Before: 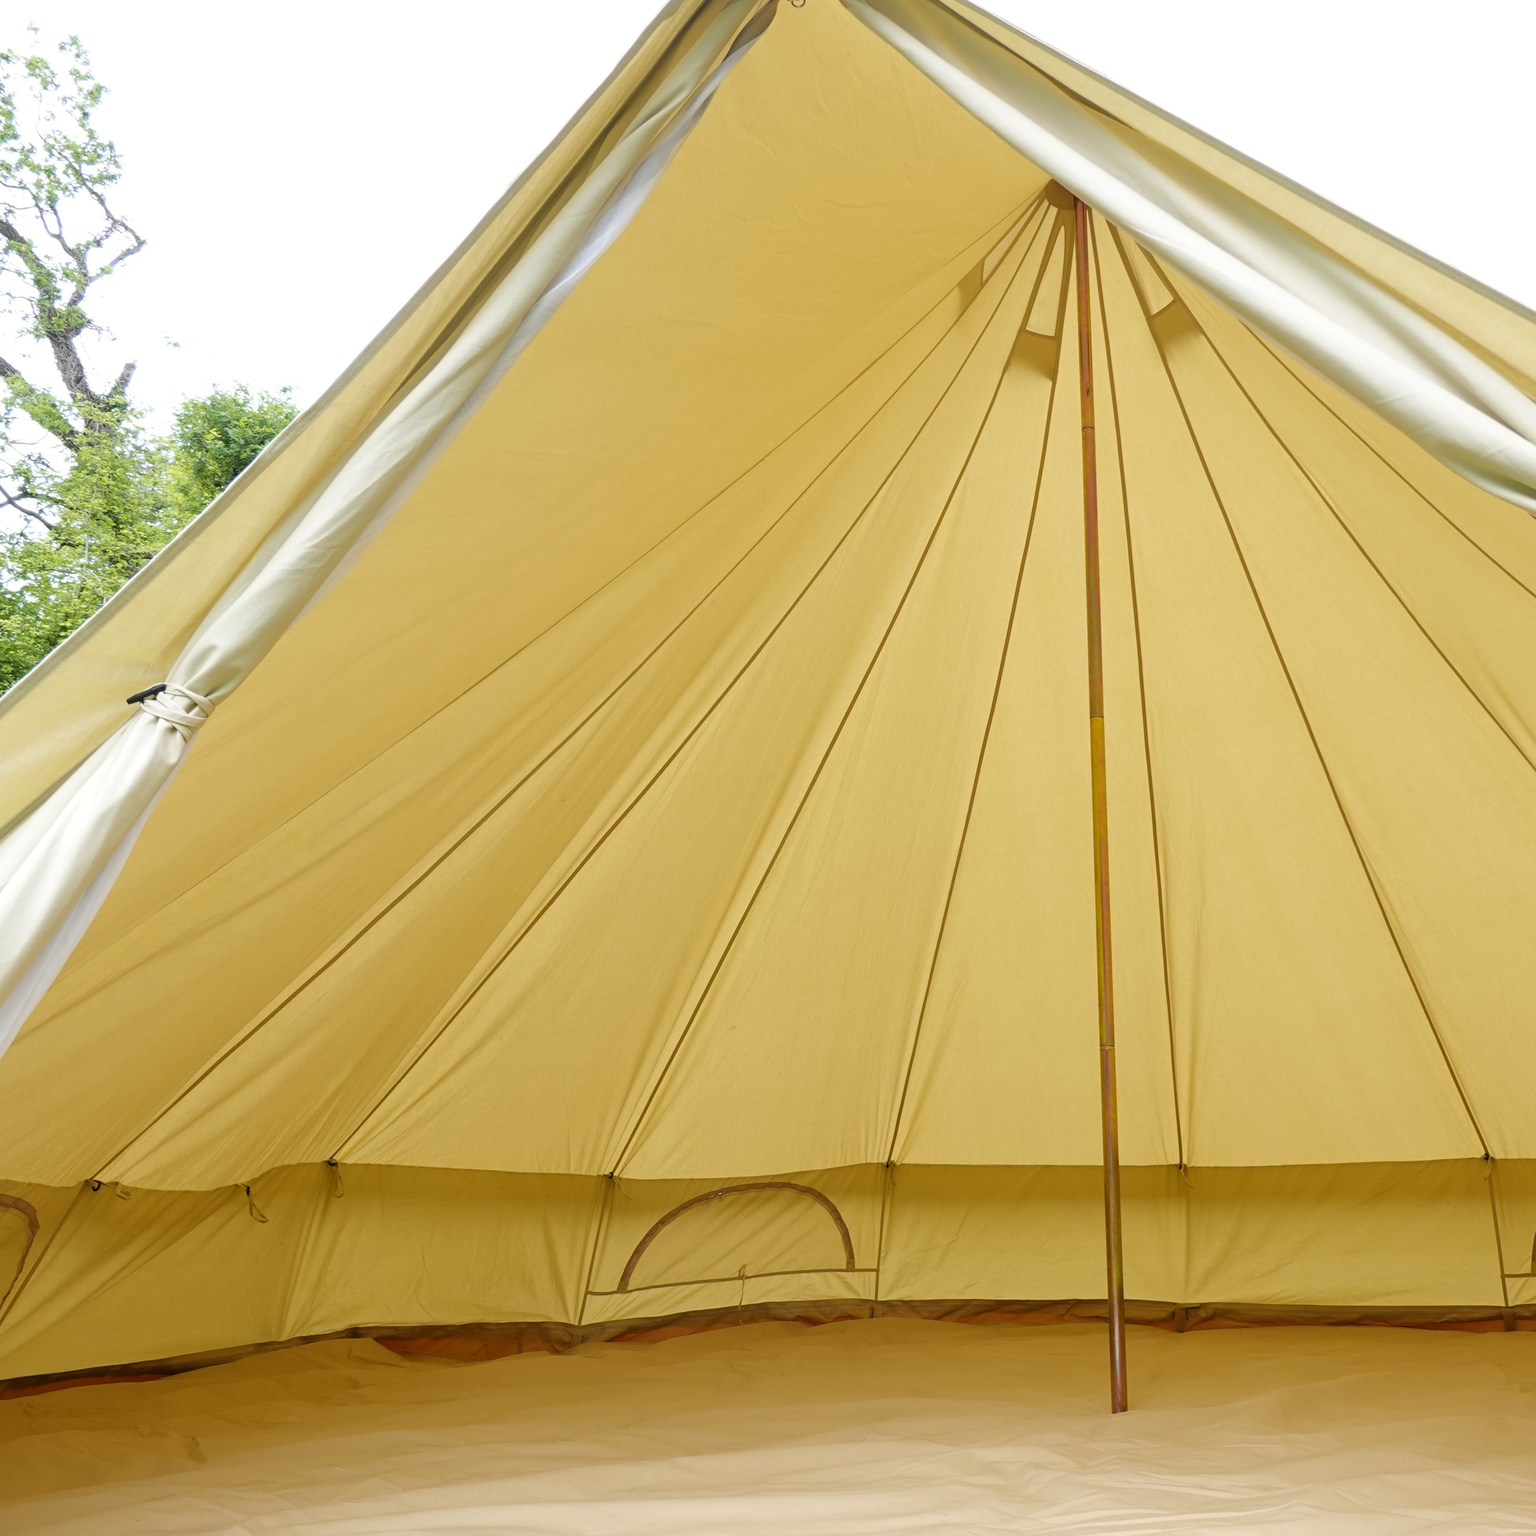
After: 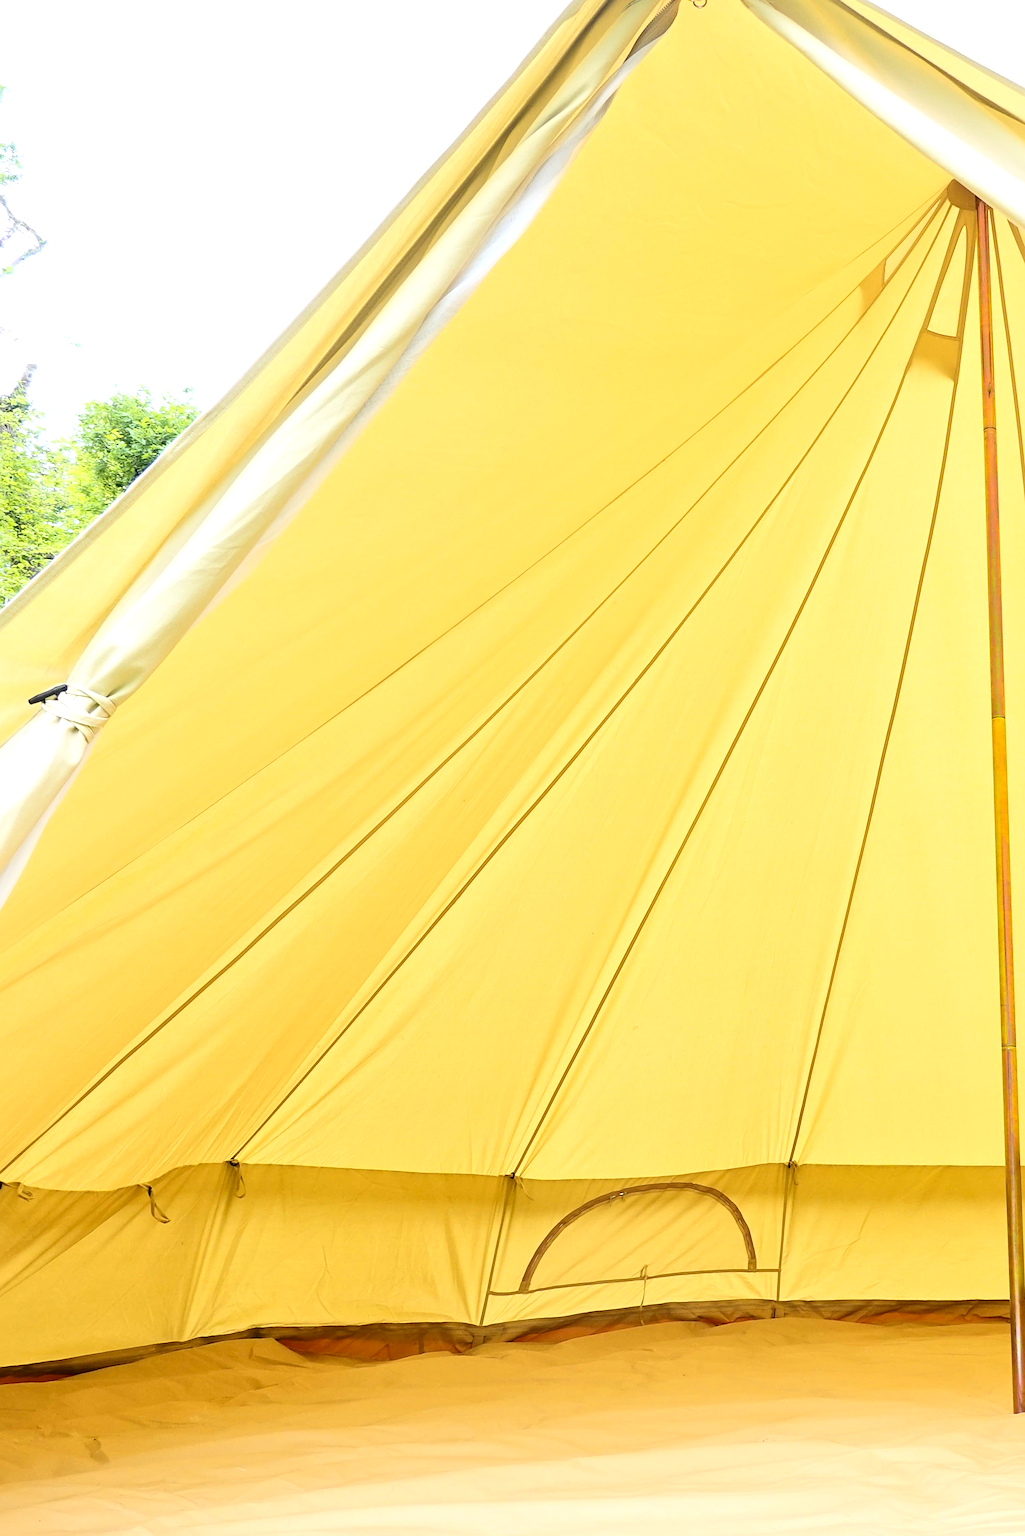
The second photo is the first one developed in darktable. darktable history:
exposure: black level correction 0.001, exposure 0.499 EV, compensate highlight preservation false
crop and rotate: left 6.45%, right 26.772%
sharpen: on, module defaults
contrast brightness saturation: contrast 0.196, brightness 0.158, saturation 0.221
tone curve: curves: ch0 [(0, 0) (0.004, 0.002) (0.02, 0.013) (0.218, 0.218) (0.664, 0.718) (0.832, 0.873) (1, 1)], color space Lab, independent channels, preserve colors none
local contrast: mode bilateral grid, contrast 20, coarseness 50, detail 132%, midtone range 0.2
